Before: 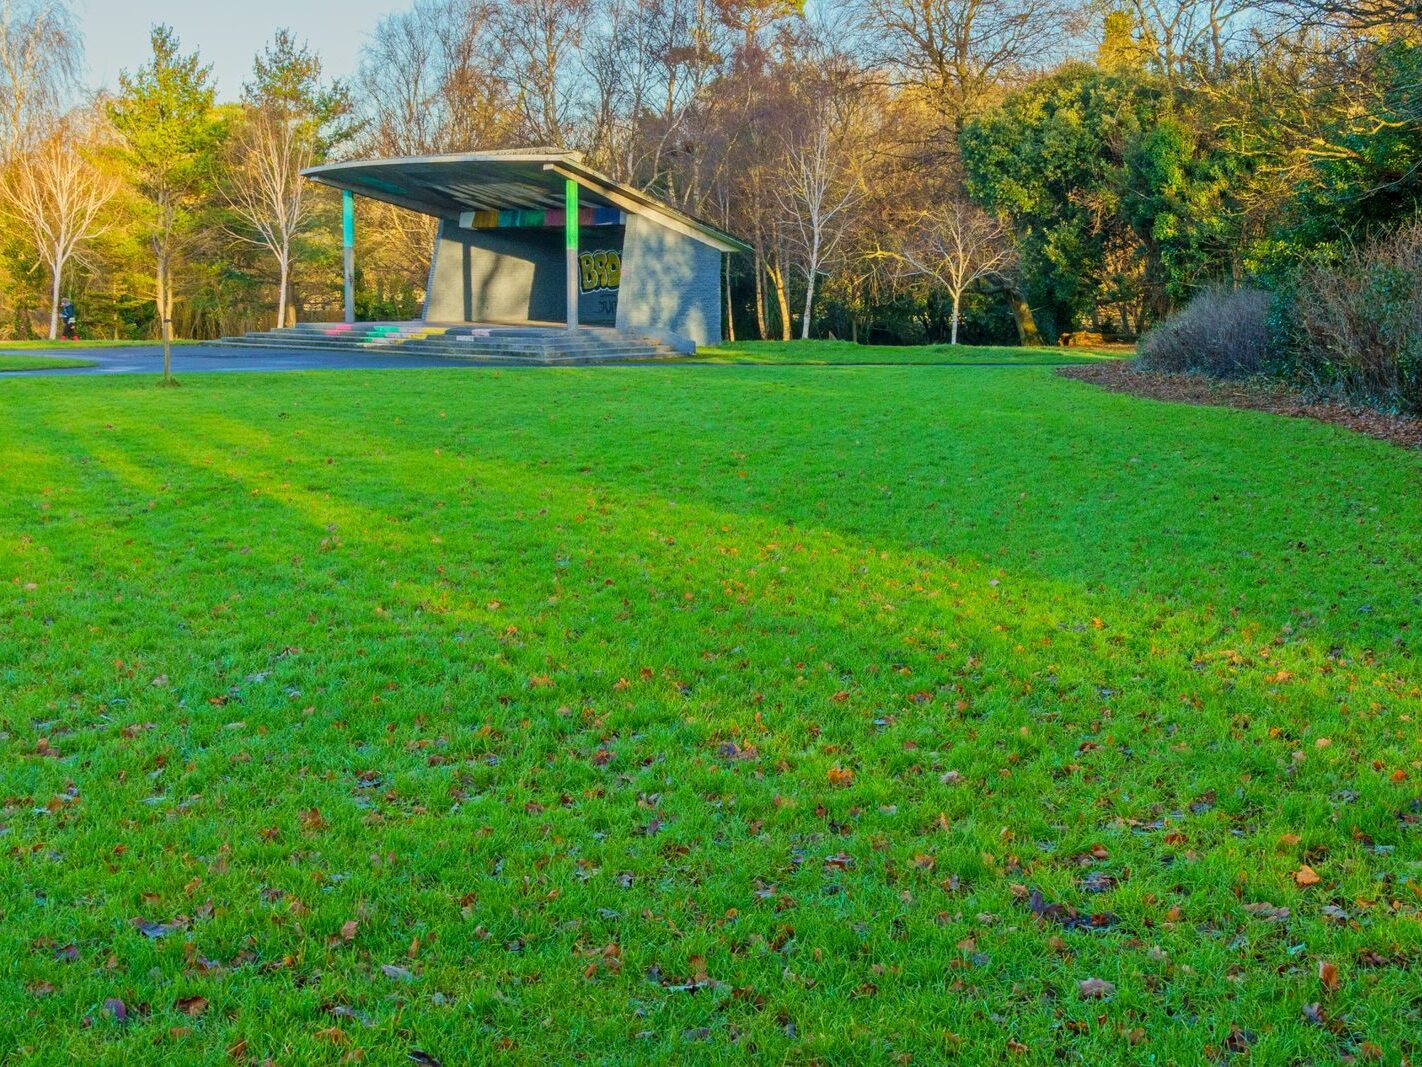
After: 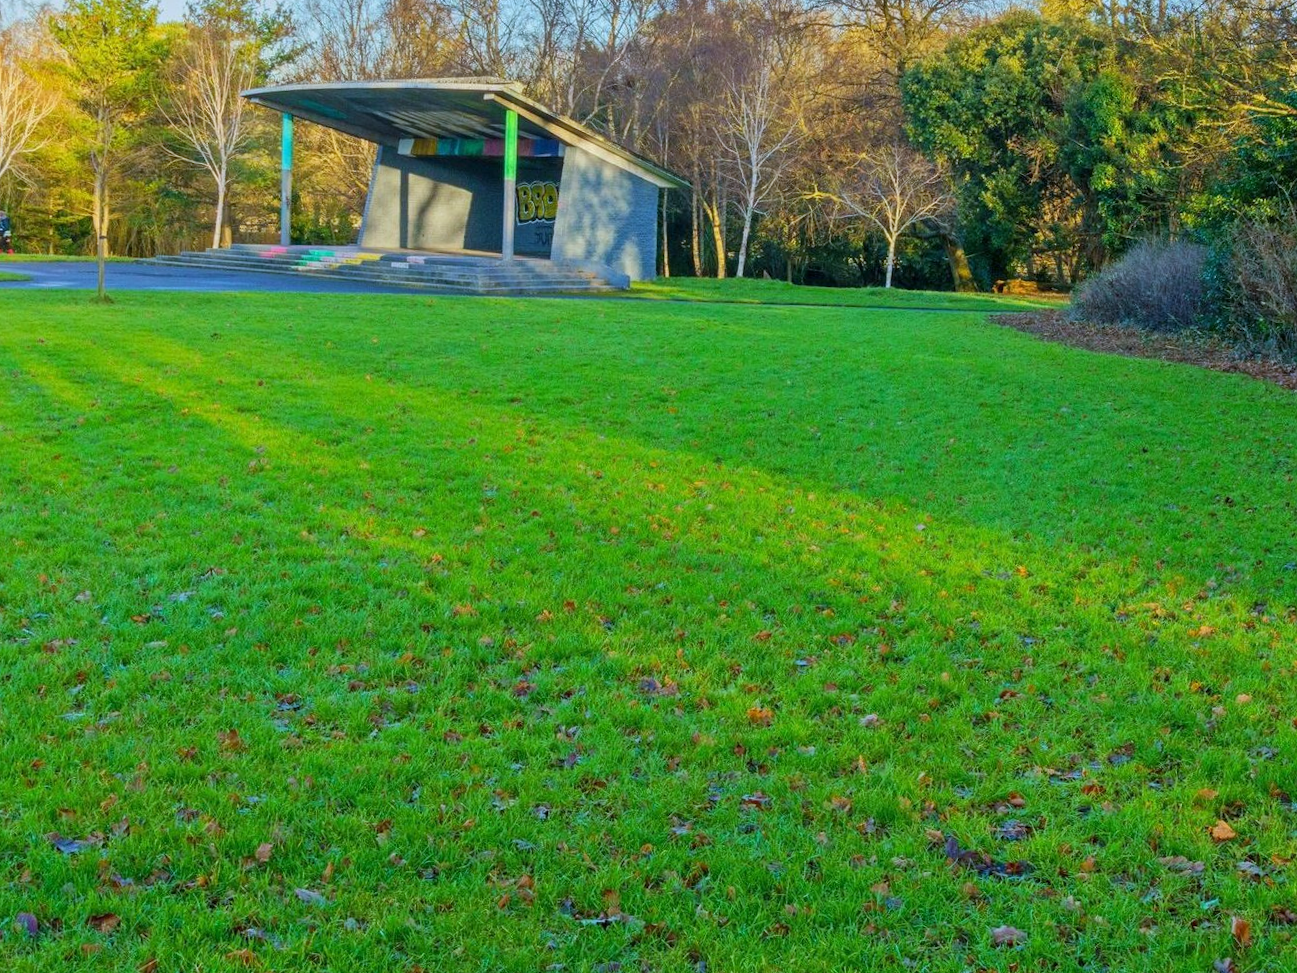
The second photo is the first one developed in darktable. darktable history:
white balance: red 0.954, blue 1.079
crop and rotate: angle -1.96°, left 3.097%, top 4.154%, right 1.586%, bottom 0.529%
